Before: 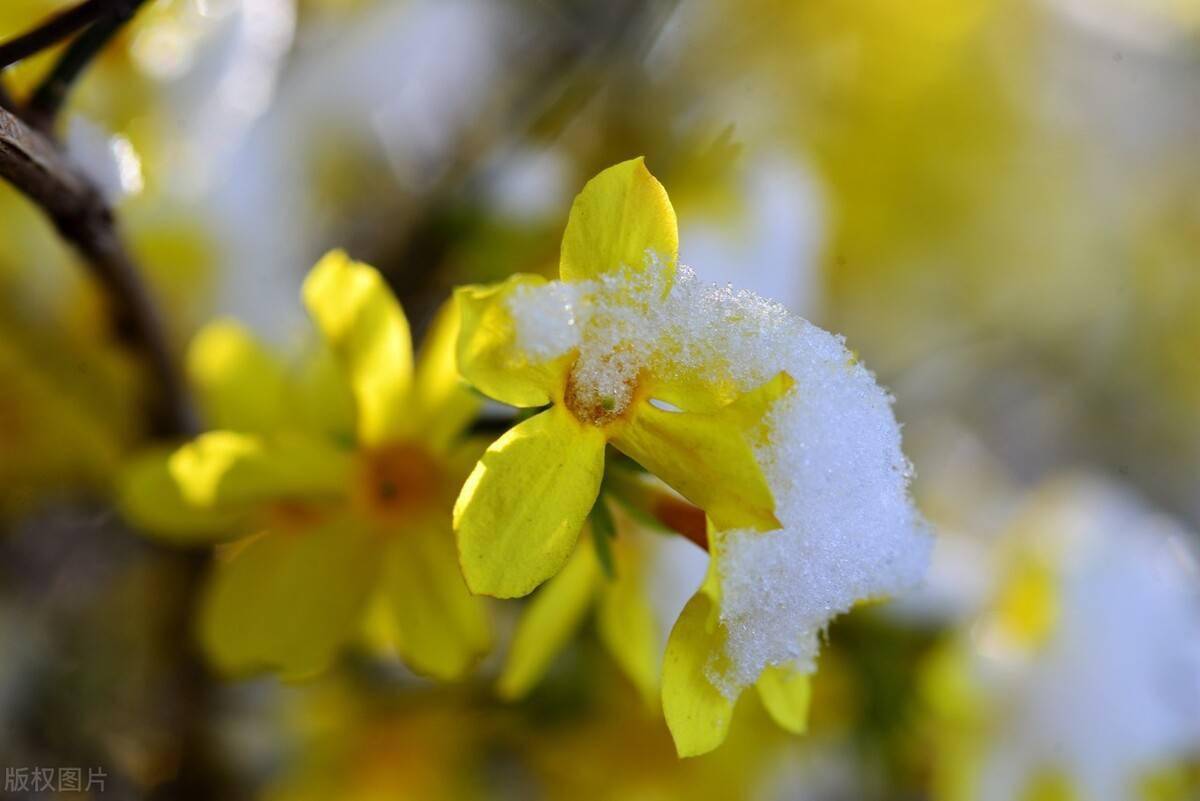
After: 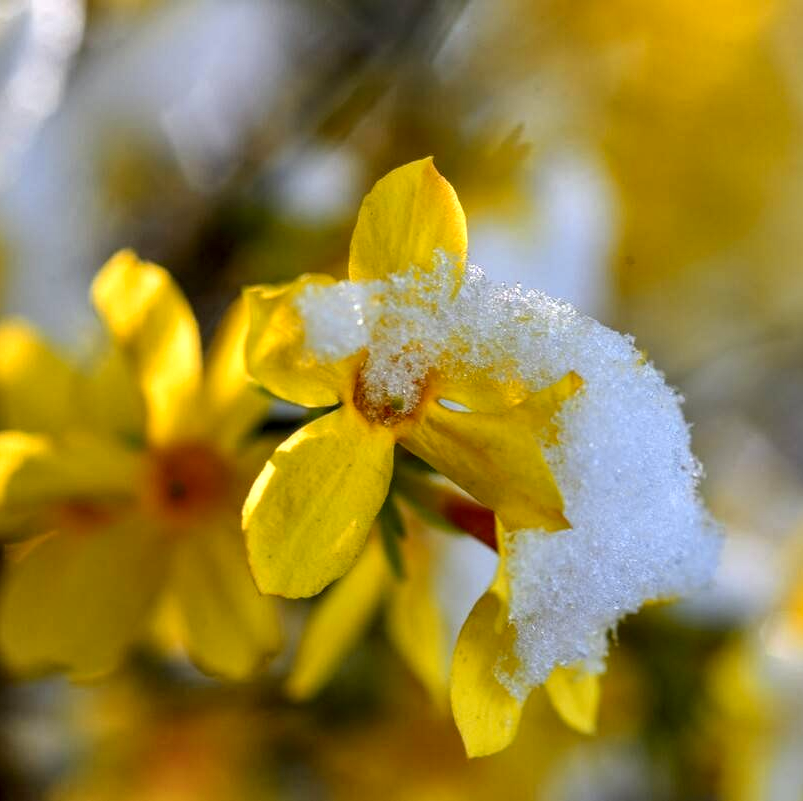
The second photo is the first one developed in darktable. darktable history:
shadows and highlights: soften with gaussian
crop and rotate: left 17.585%, right 15.459%
local contrast: highlights 63%, detail 143%, midtone range 0.435
color zones: curves: ch1 [(0.239, 0.552) (0.75, 0.5)]; ch2 [(0.25, 0.462) (0.749, 0.457)]
